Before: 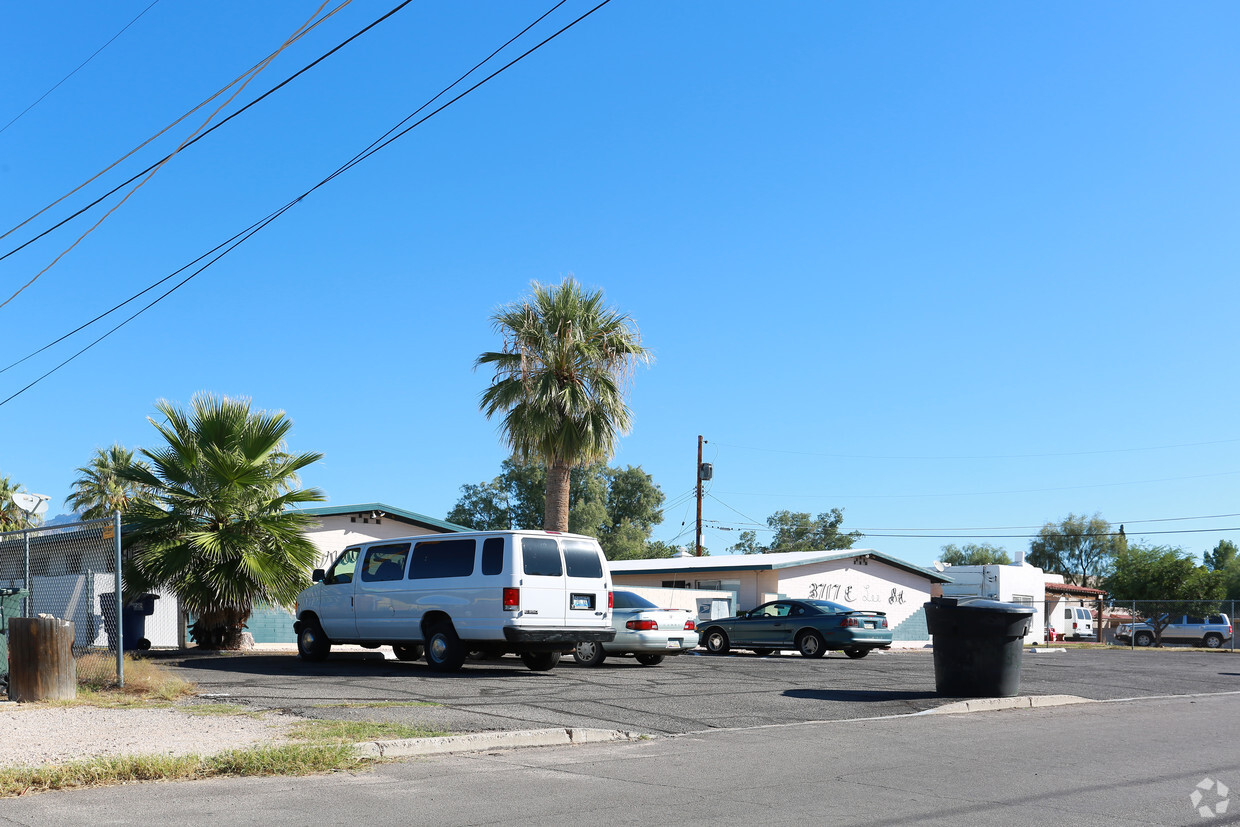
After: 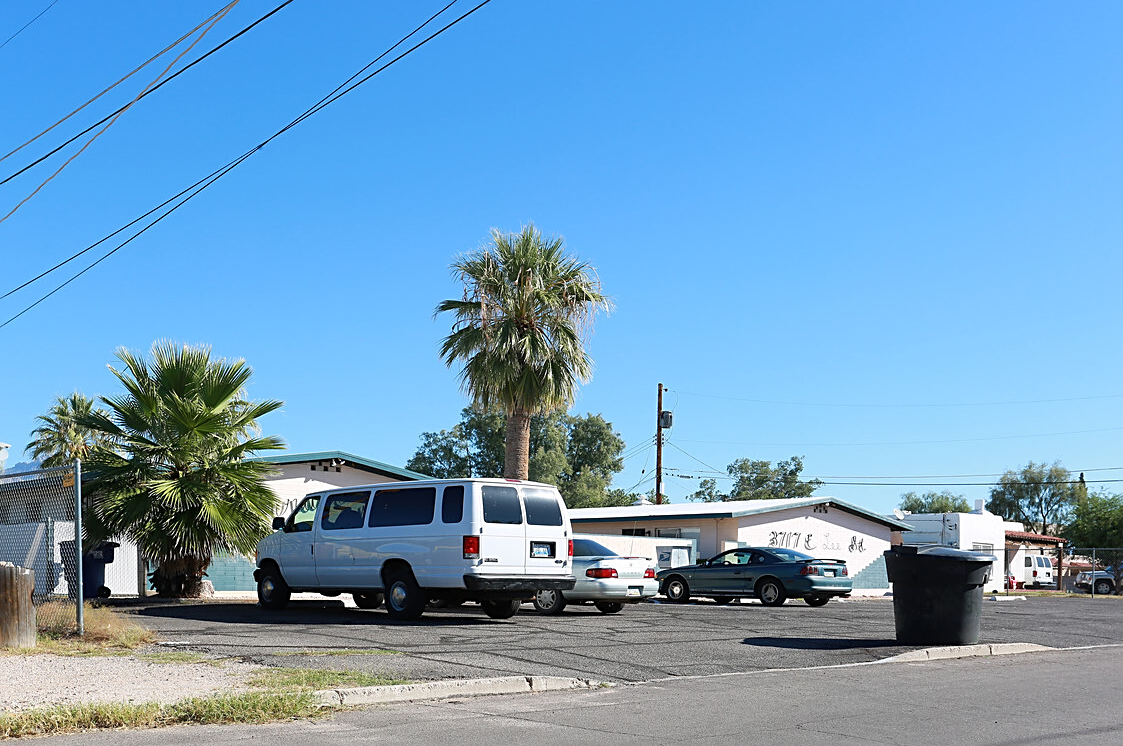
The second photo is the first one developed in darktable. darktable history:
sharpen: on, module defaults
crop: left 3.279%, top 6.384%, right 6.132%, bottom 3.318%
